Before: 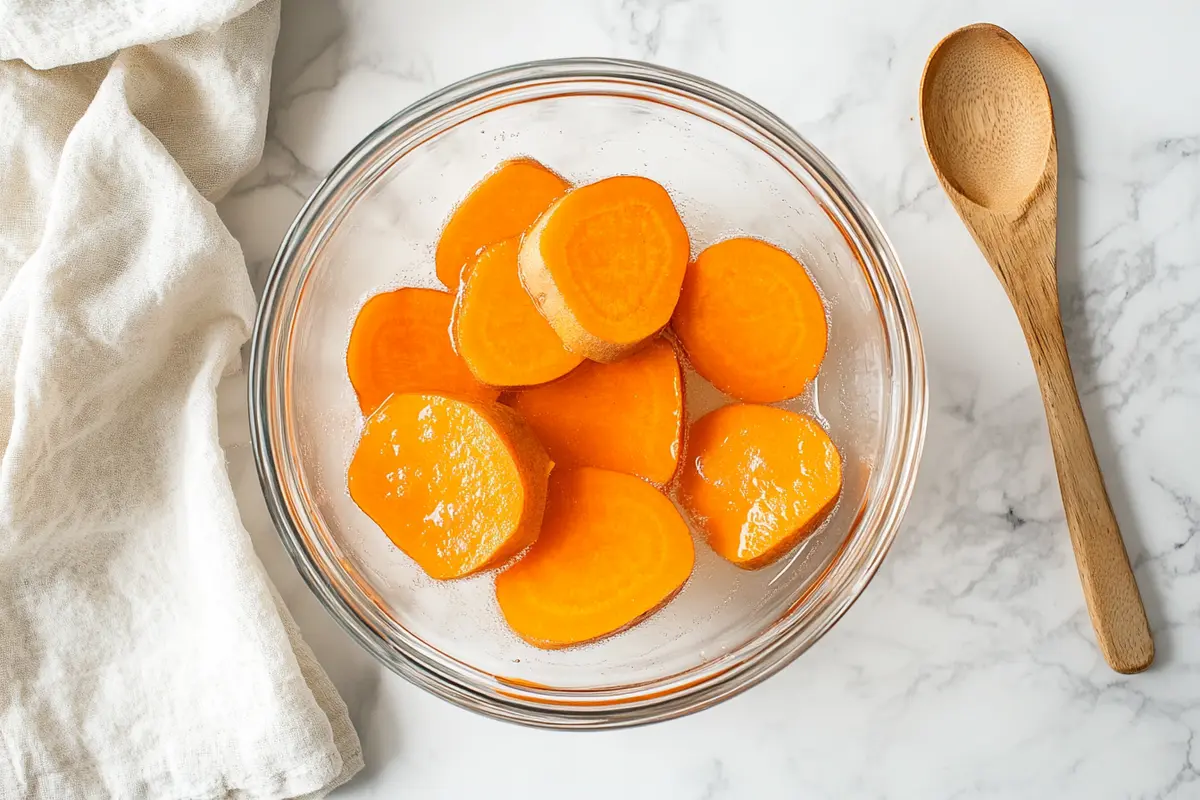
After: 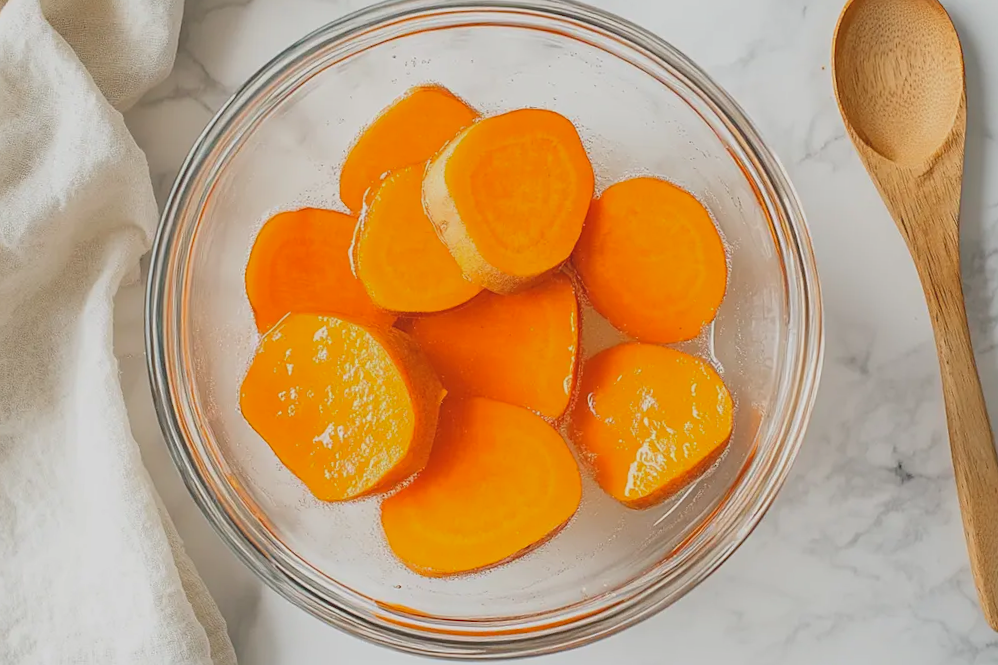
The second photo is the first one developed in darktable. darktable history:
contrast brightness saturation: contrast -0.28
sharpen: amount 0.2
crop and rotate: angle -3.27°, left 5.211%, top 5.211%, right 4.607%, bottom 4.607%
